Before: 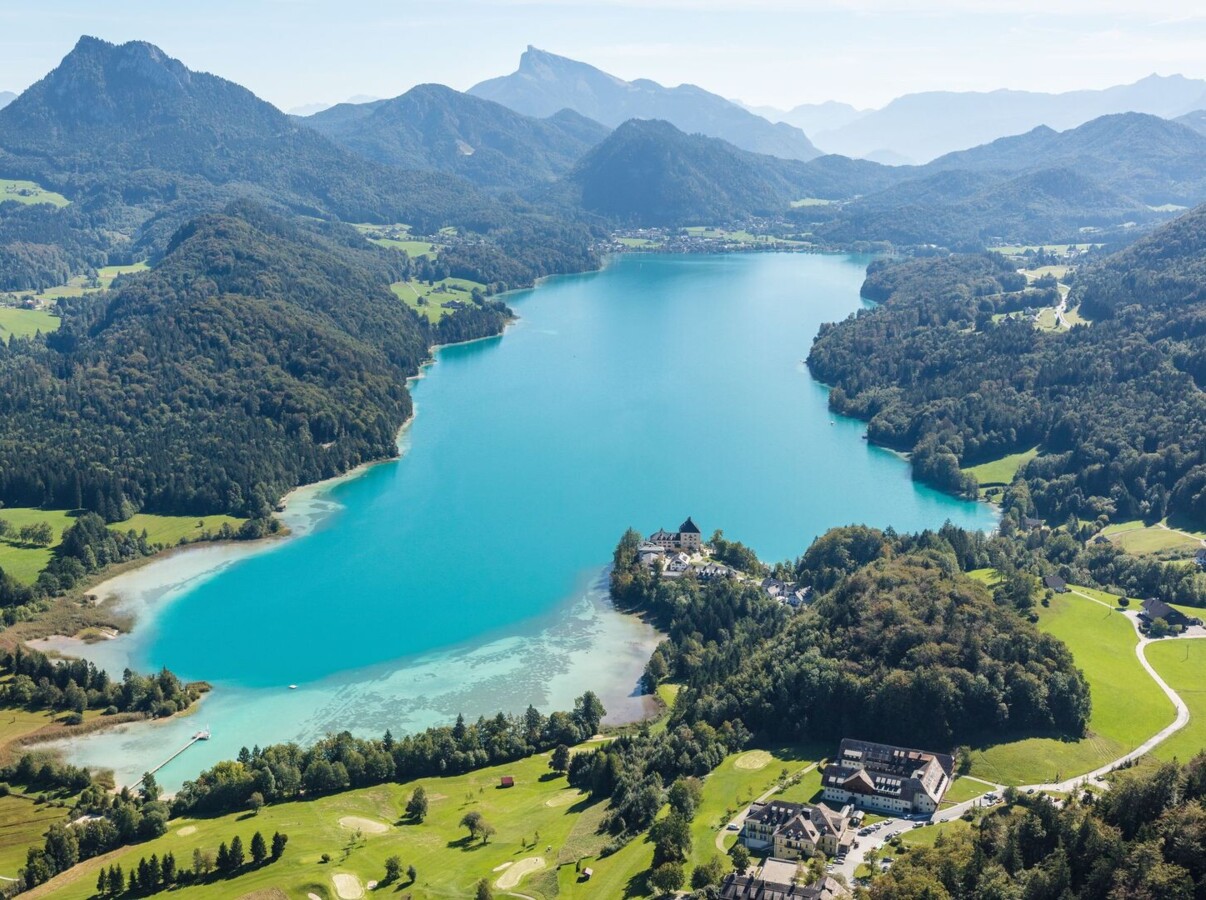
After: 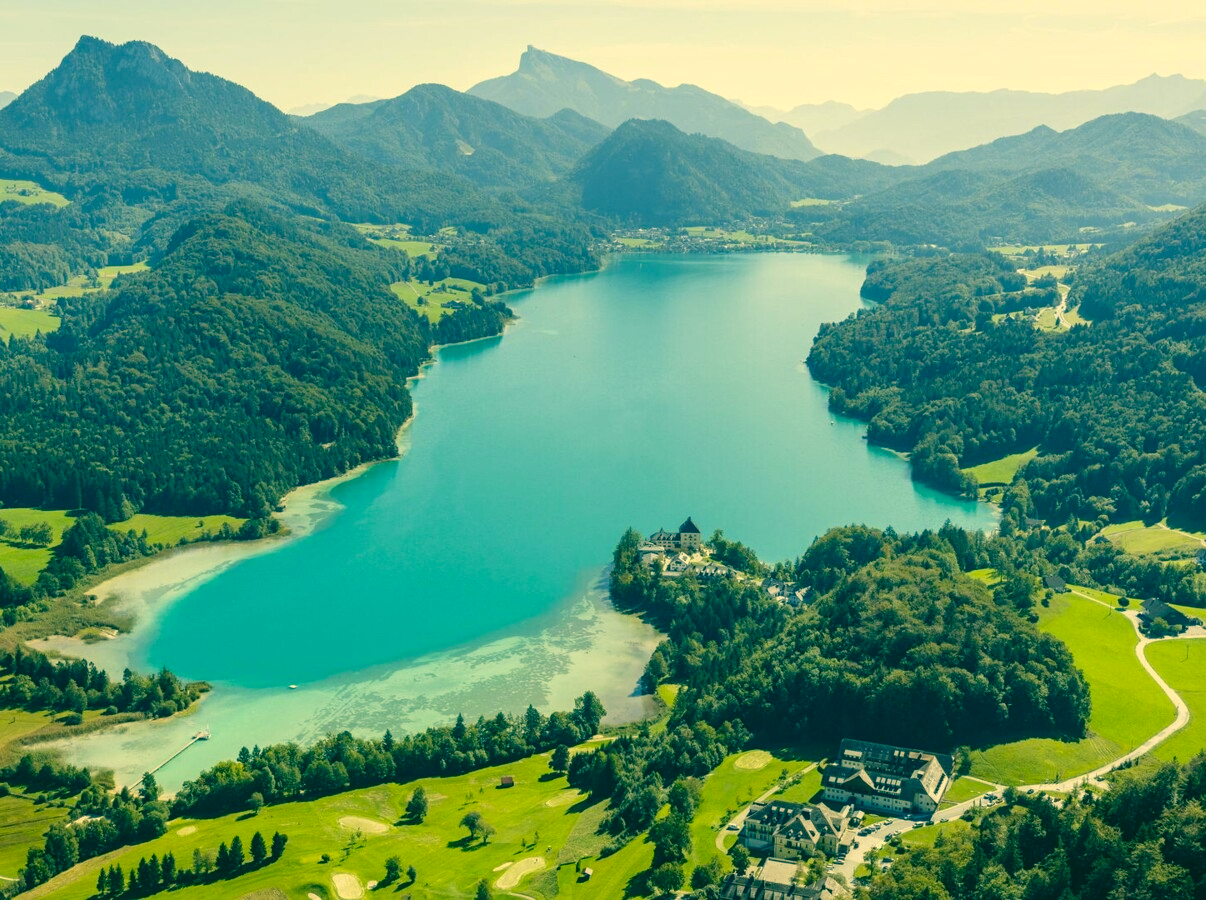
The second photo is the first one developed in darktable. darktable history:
color correction: highlights a* 2.11, highlights b* 34.13, shadows a* -37.45, shadows b* -5.9
